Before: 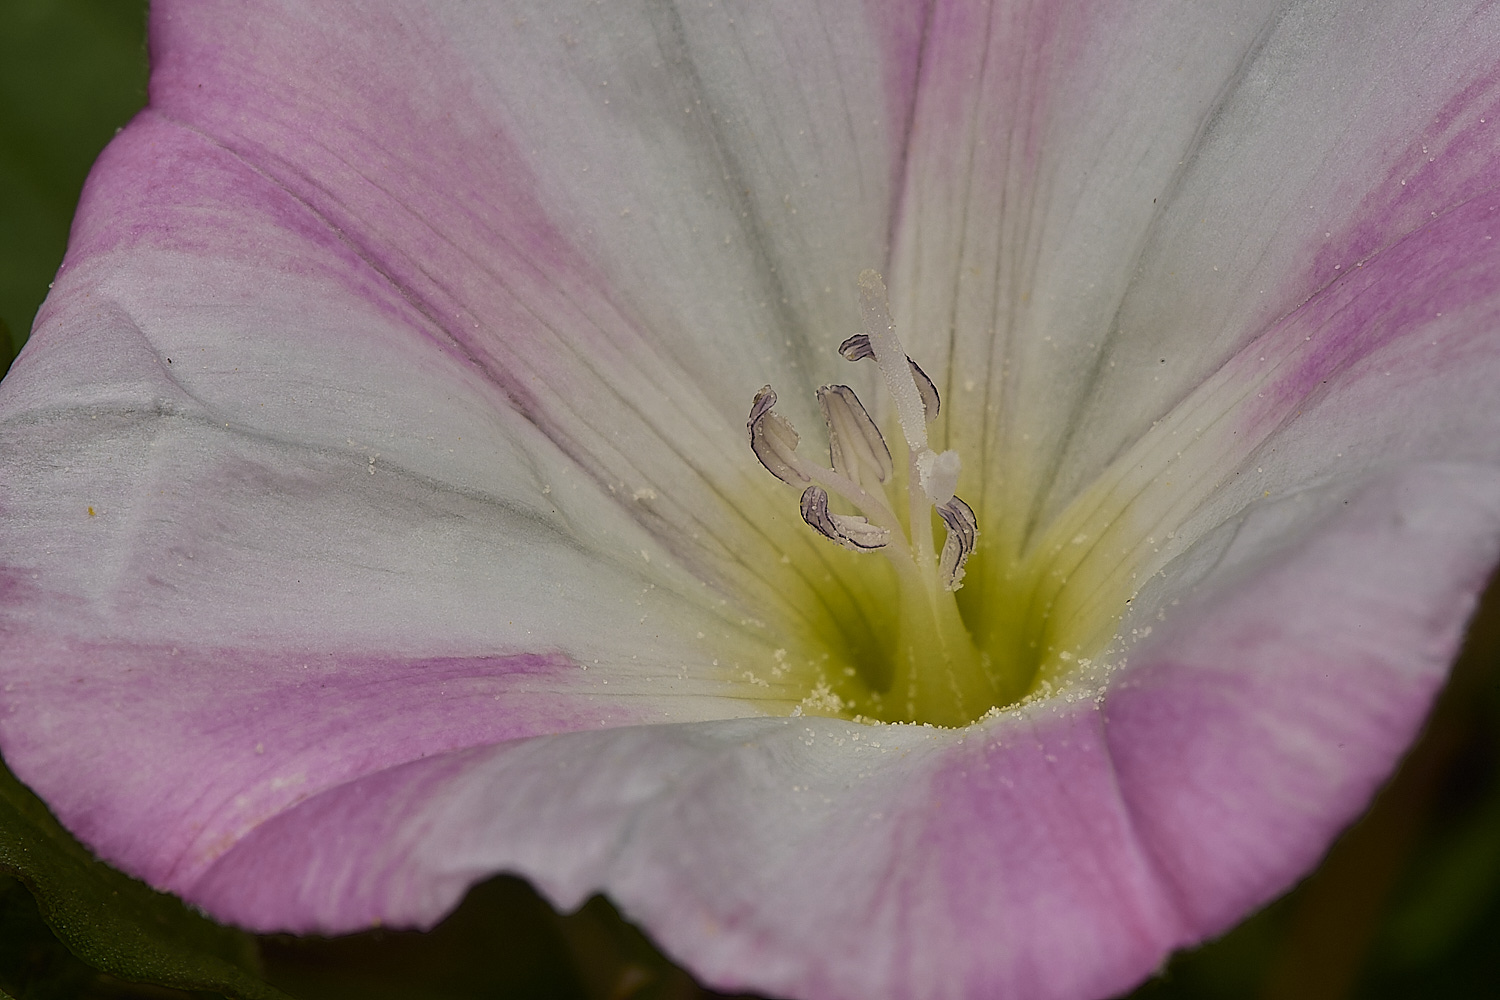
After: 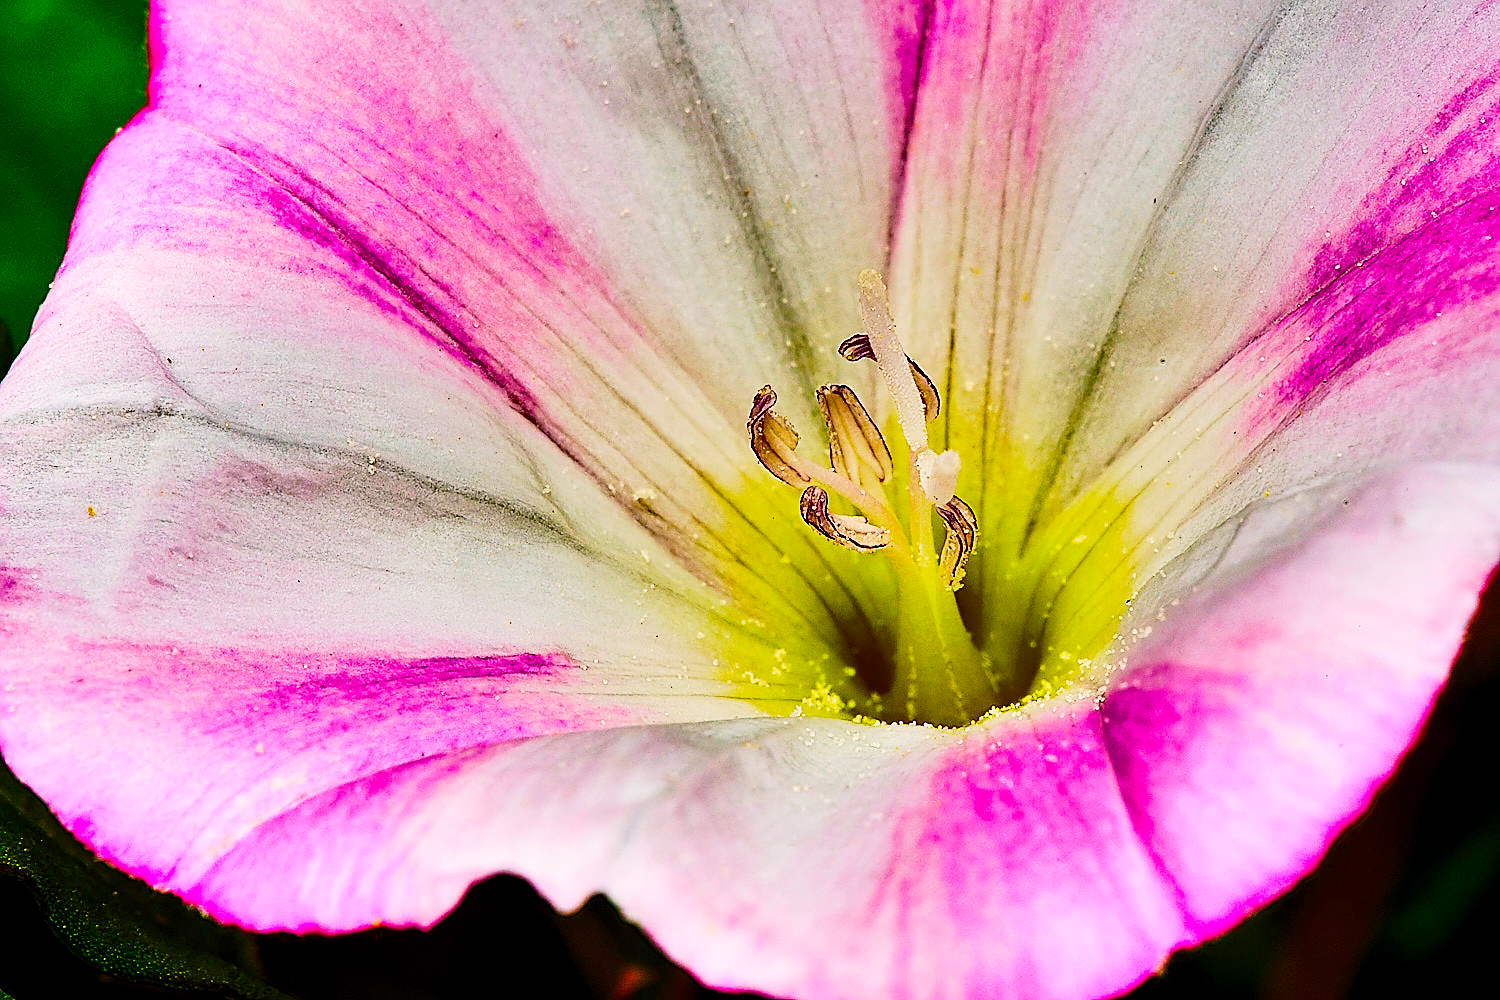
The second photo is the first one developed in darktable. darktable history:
sharpen: on, module defaults
base curve: curves: ch0 [(0, 0) (0.018, 0.026) (0.143, 0.37) (0.33, 0.731) (0.458, 0.853) (0.735, 0.965) (0.905, 0.986) (1, 1)], preserve colors none
color balance rgb: perceptual saturation grading › global saturation 20%, perceptual saturation grading › highlights -25.358%, perceptual saturation grading › shadows 24.81%
contrast brightness saturation: contrast 0.197, brightness 0.191, saturation 0.794
exposure: black level correction 0.005, exposure 0.274 EV, compensate highlight preservation false
shadows and highlights: shadows 19.73, highlights -84.45, soften with gaussian
tone curve: curves: ch0 [(0, 0) (0.126, 0.061) (0.338, 0.285) (0.494, 0.518) (0.703, 0.762) (1, 1)]; ch1 [(0, 0) (0.389, 0.313) (0.457, 0.442) (0.5, 0.501) (0.55, 0.578) (1, 1)]; ch2 [(0, 0) (0.44, 0.424) (0.501, 0.499) (0.557, 0.564) (0.613, 0.67) (0.707, 0.746) (1, 1)], preserve colors none
